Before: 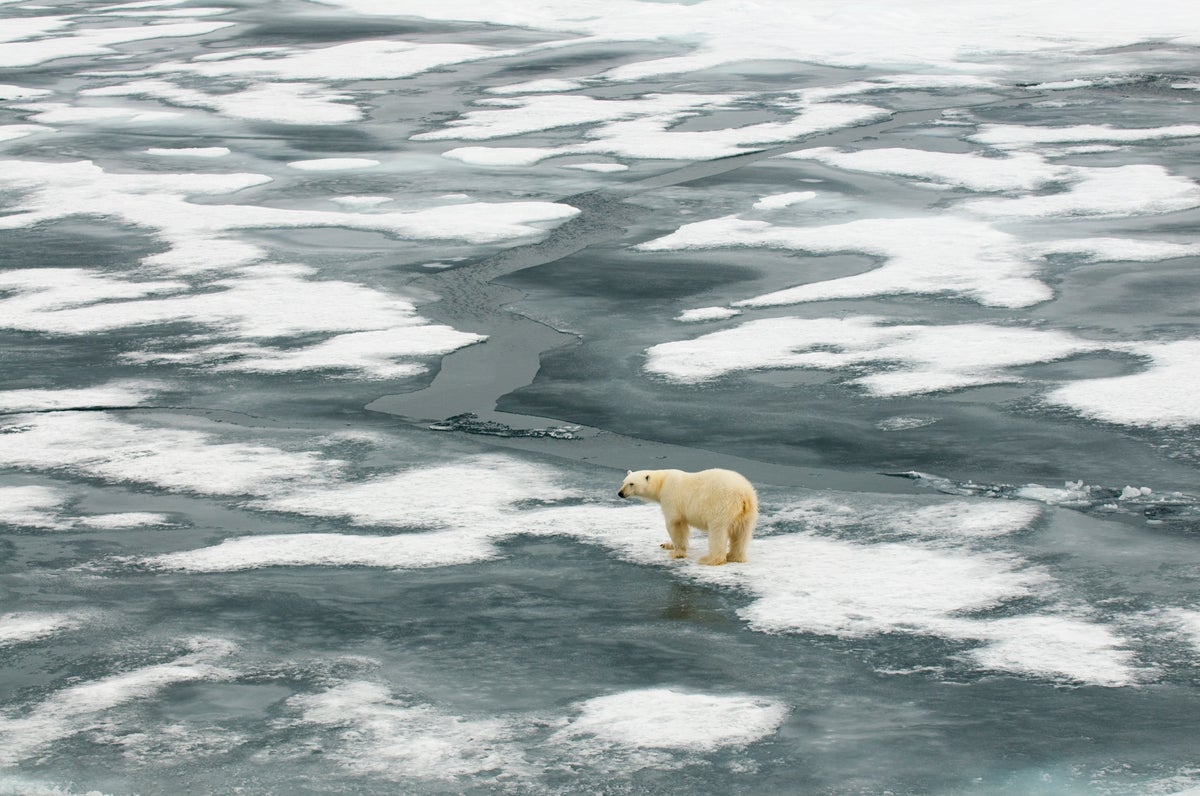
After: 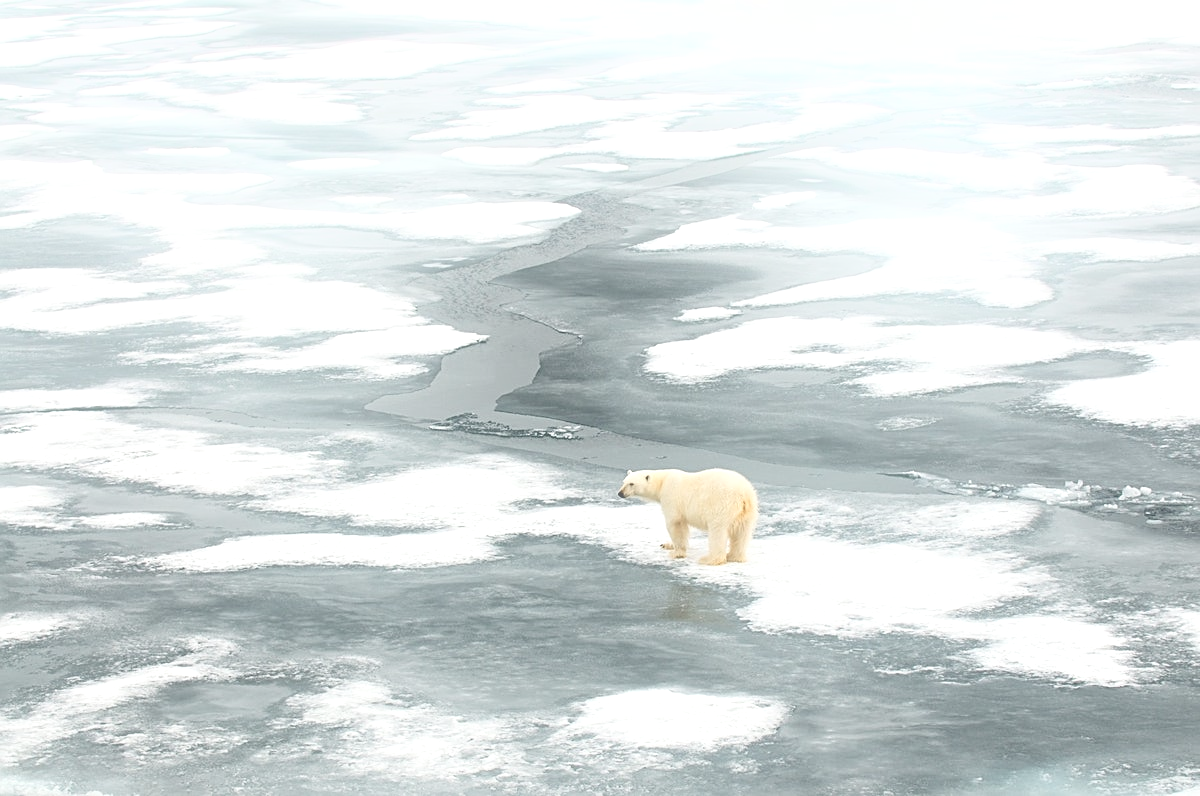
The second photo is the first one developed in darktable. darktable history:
exposure: black level correction 0.001, exposure 0.5 EV, compensate exposure bias true, compensate highlight preservation false
bloom: on, module defaults
sharpen: on, module defaults
contrast brightness saturation: contrast 0.1, saturation -0.36
